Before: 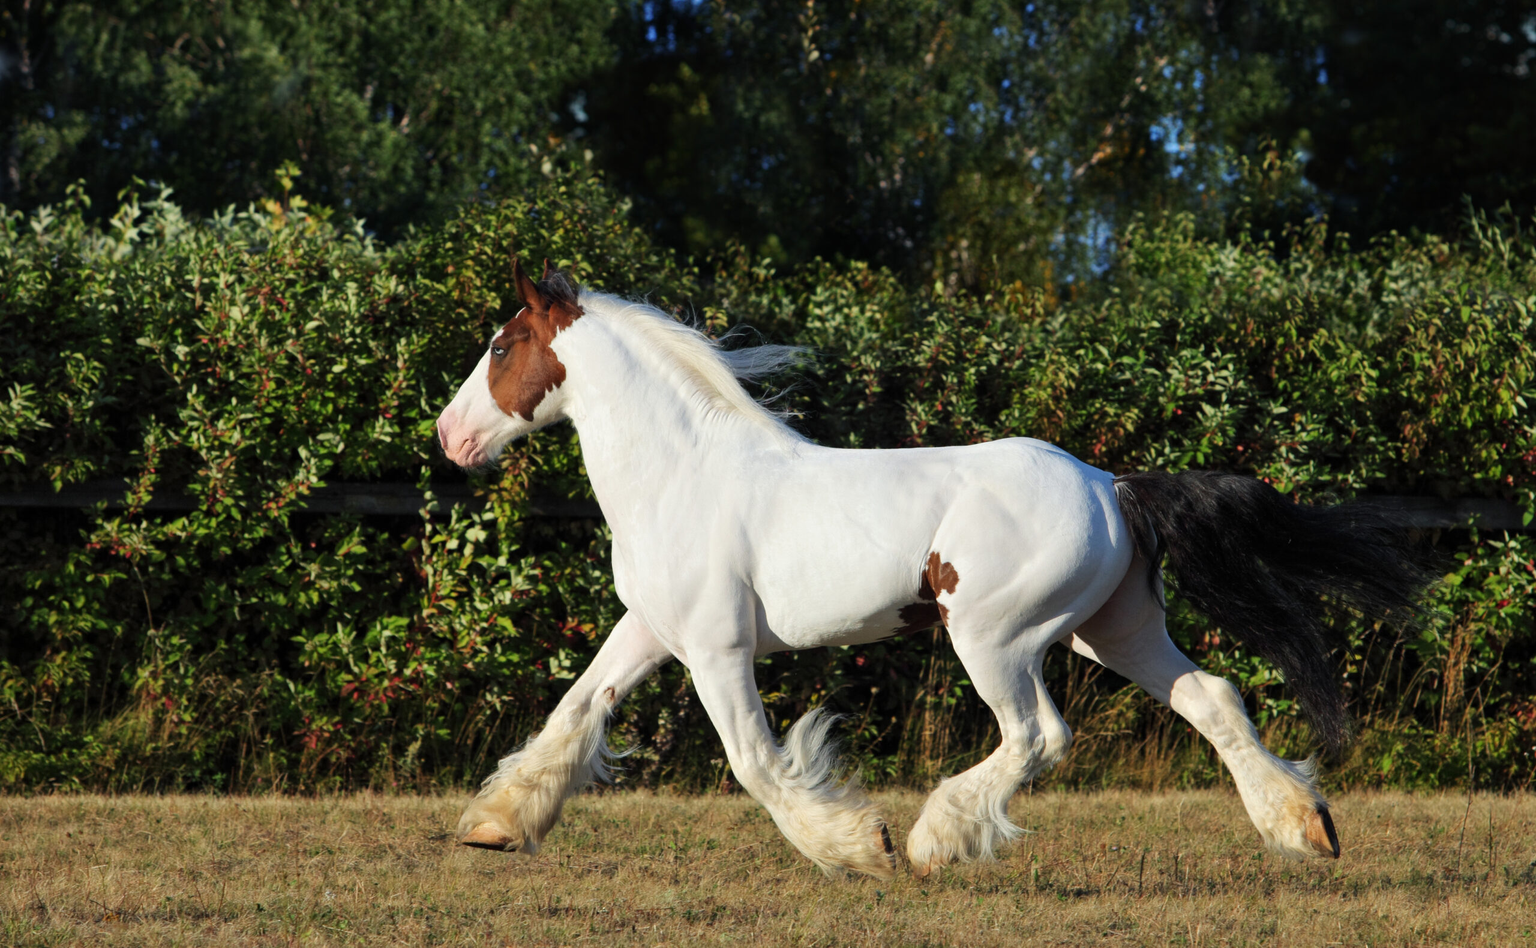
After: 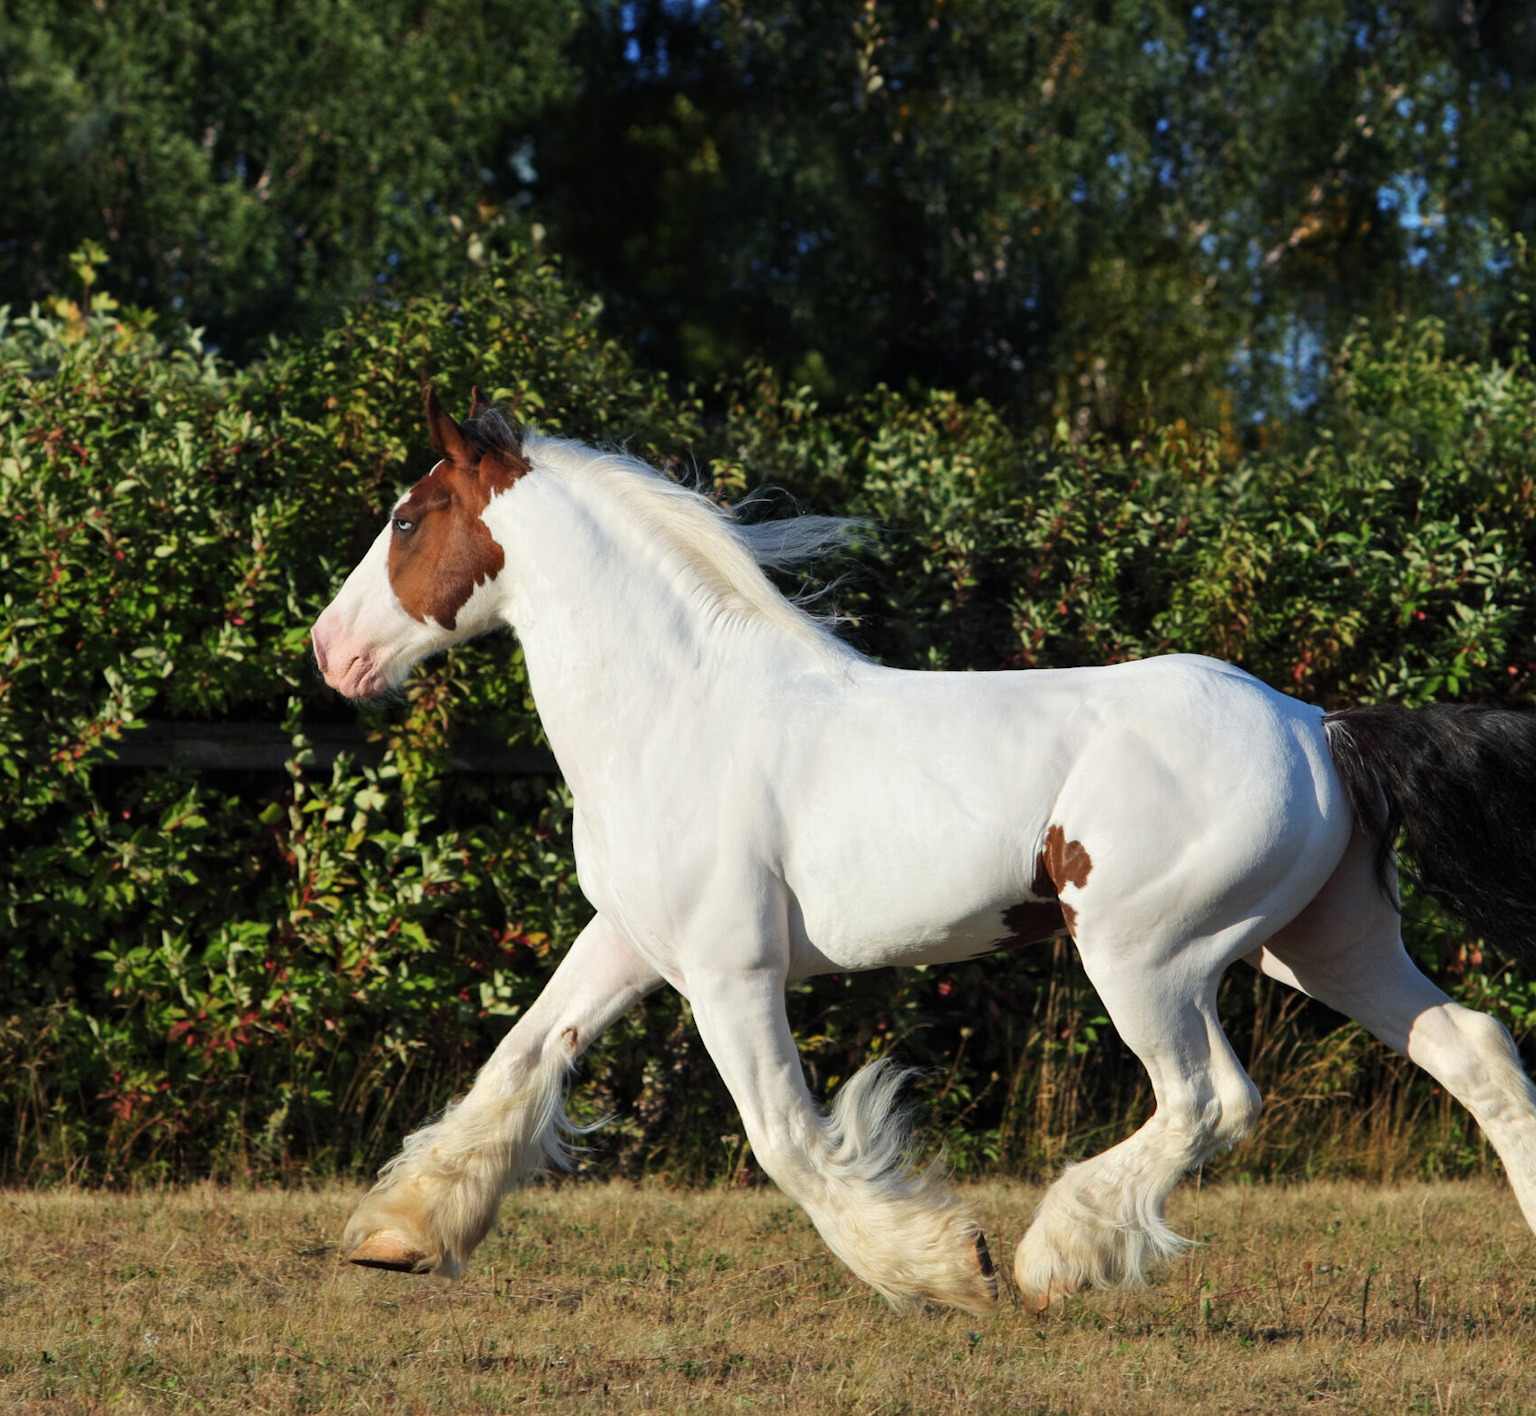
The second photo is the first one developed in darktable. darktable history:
crop and rotate: left 14.89%, right 18.22%
